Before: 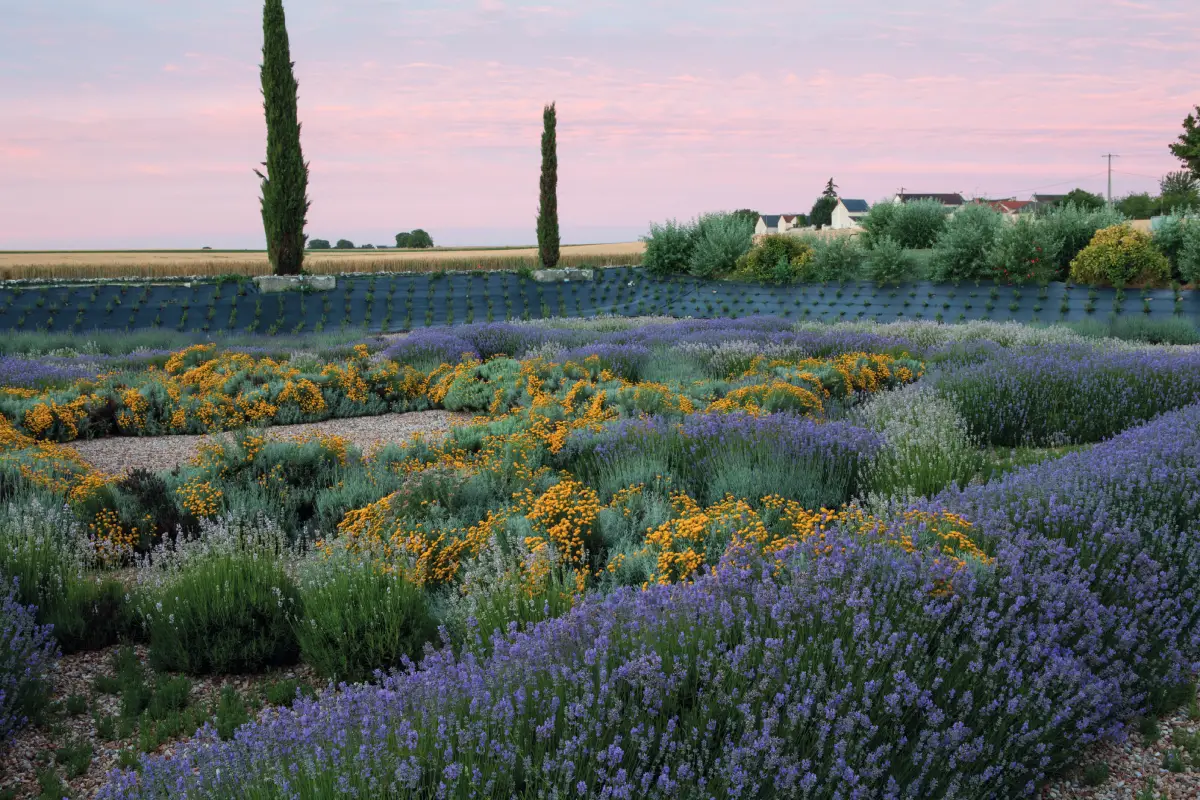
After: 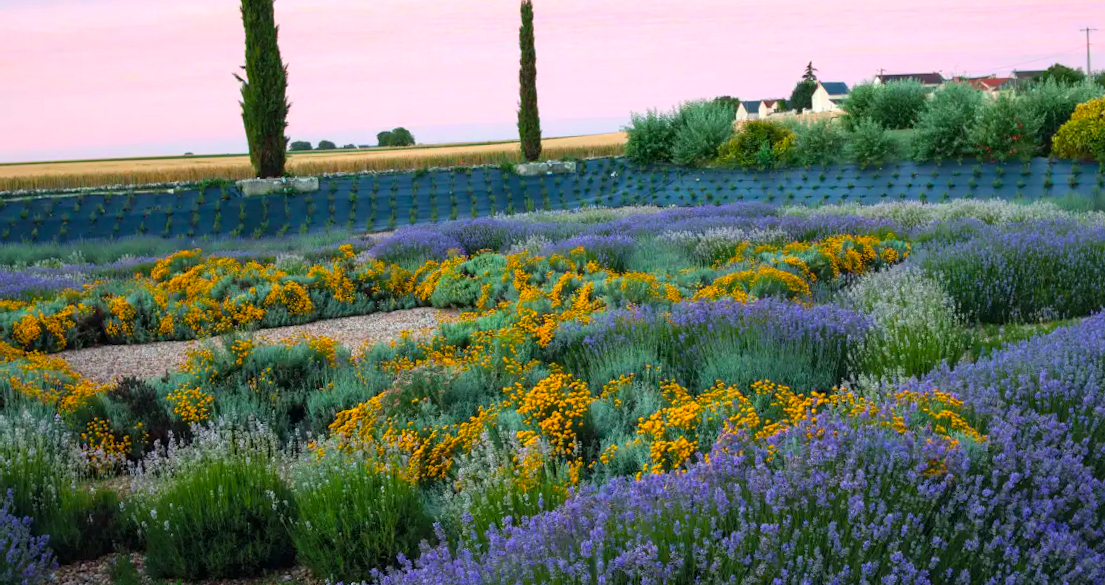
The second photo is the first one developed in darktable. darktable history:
rotate and perspective: rotation -2°, crop left 0.022, crop right 0.978, crop top 0.049, crop bottom 0.951
crop and rotate: angle 0.03°, top 11.643%, right 5.651%, bottom 11.189%
color balance rgb: perceptual saturation grading › global saturation 36%, perceptual brilliance grading › global brilliance 10%, global vibrance 20%
